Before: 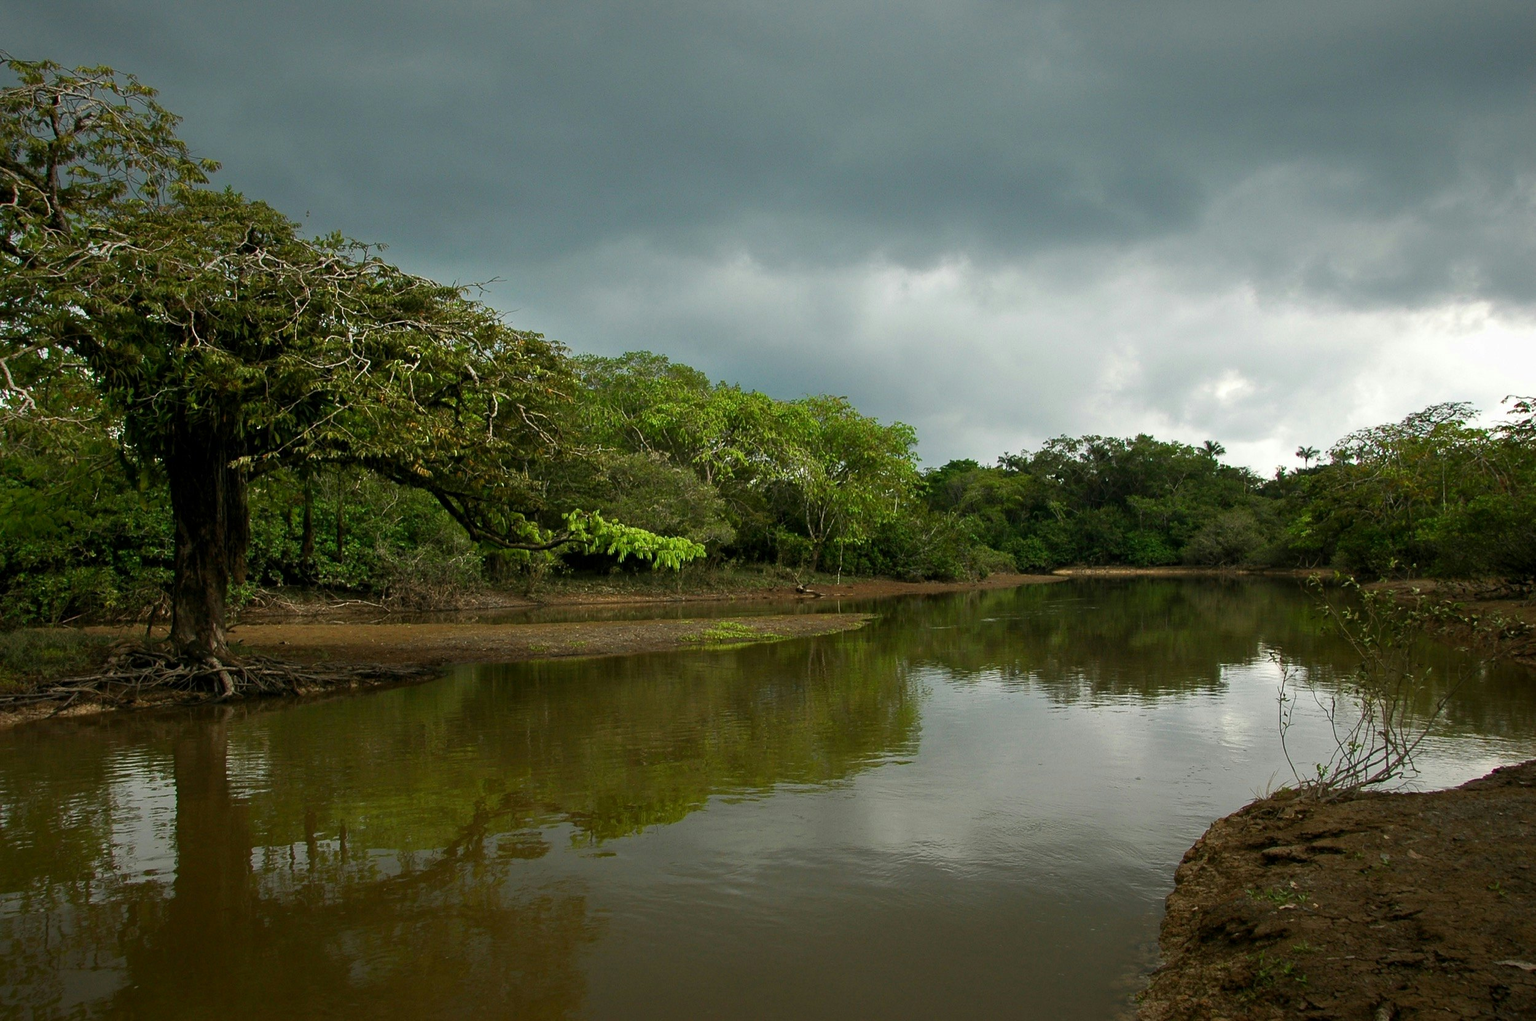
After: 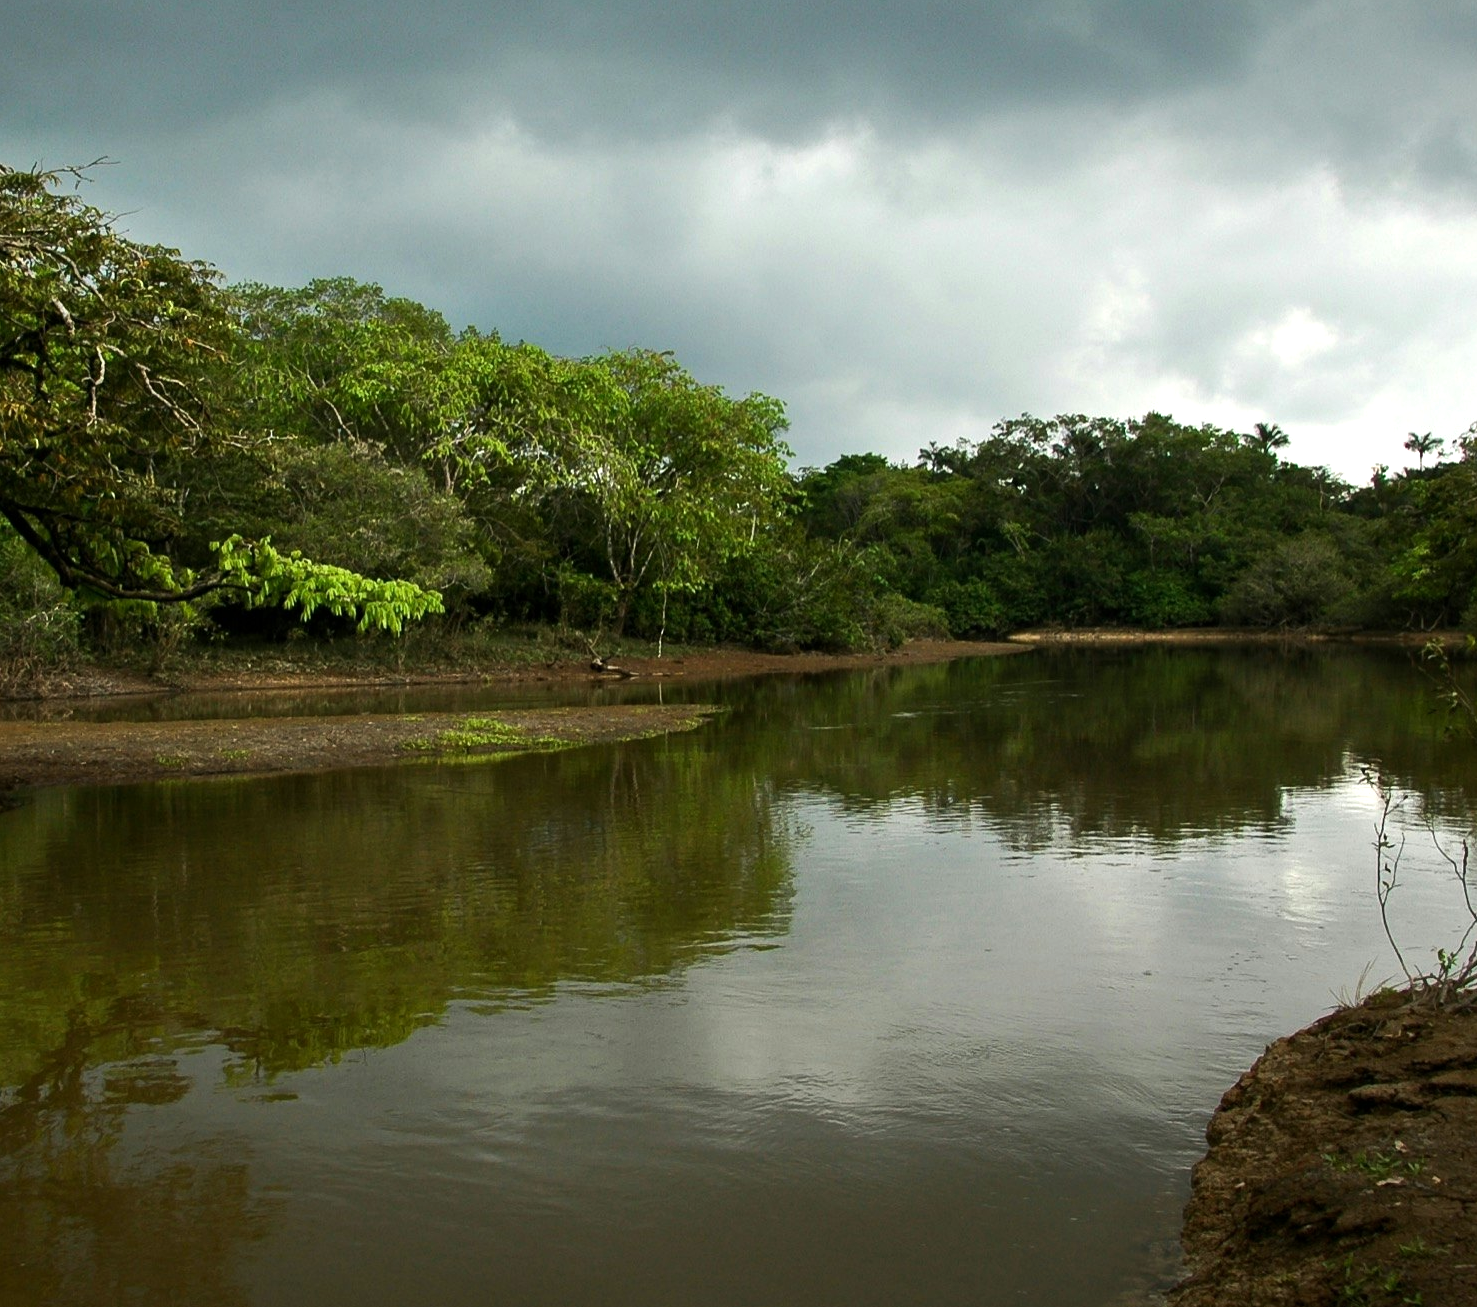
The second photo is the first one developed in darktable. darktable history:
tone equalizer: -8 EV -0.417 EV, -7 EV -0.389 EV, -6 EV -0.333 EV, -5 EV -0.222 EV, -3 EV 0.222 EV, -2 EV 0.333 EV, -1 EV 0.389 EV, +0 EV 0.417 EV, edges refinement/feathering 500, mask exposure compensation -1.57 EV, preserve details no
crop and rotate: left 28.256%, top 17.734%, right 12.656%, bottom 3.573%
